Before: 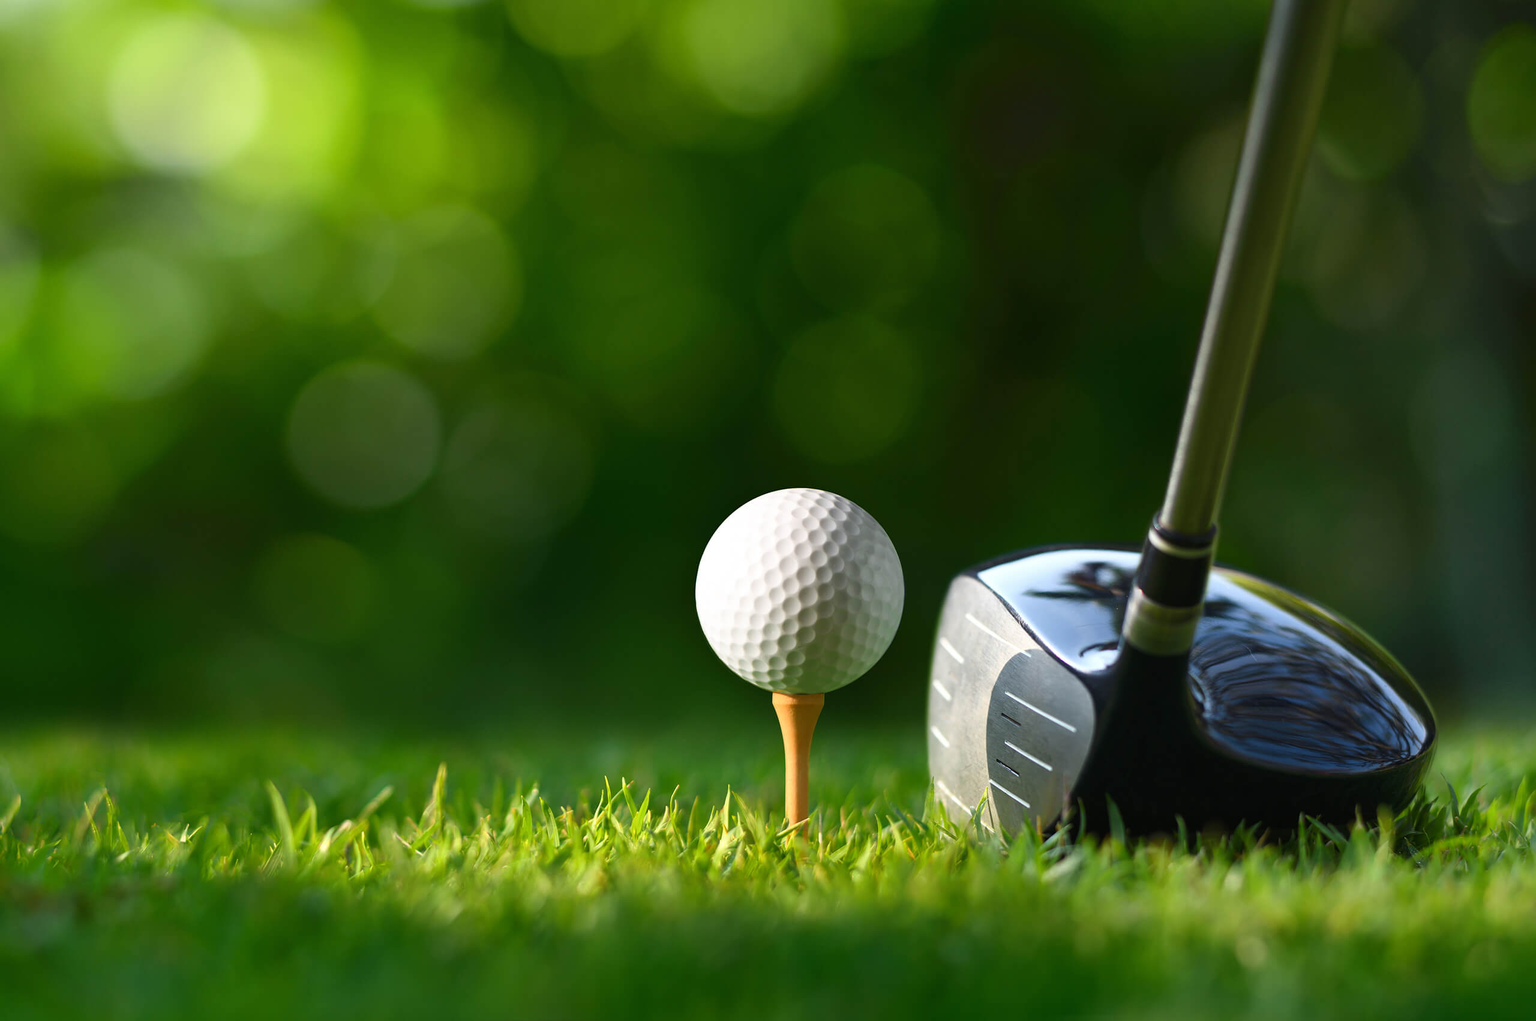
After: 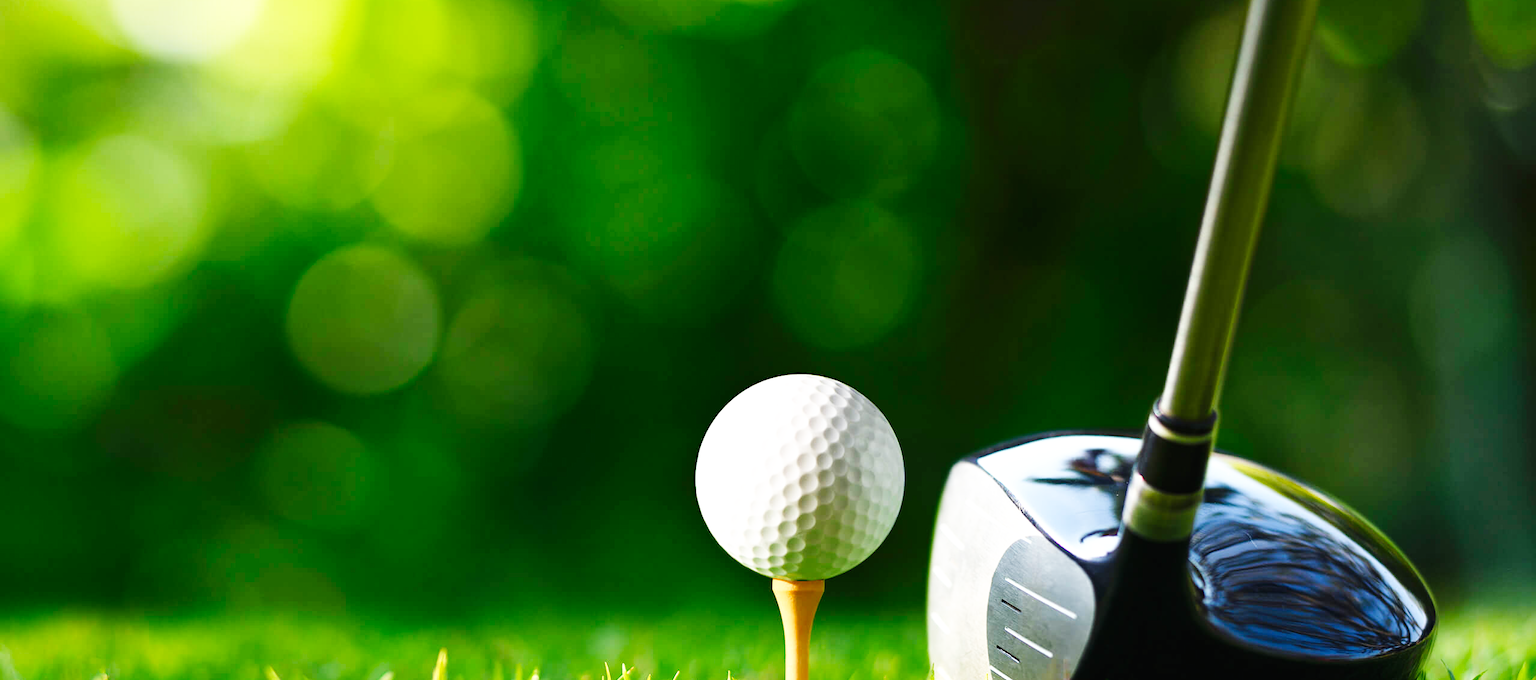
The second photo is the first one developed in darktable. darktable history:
crop: top 11.166%, bottom 22.168%
tone equalizer: on, module defaults
base curve: curves: ch0 [(0, 0.003) (0.001, 0.002) (0.006, 0.004) (0.02, 0.022) (0.048, 0.086) (0.094, 0.234) (0.162, 0.431) (0.258, 0.629) (0.385, 0.8) (0.548, 0.918) (0.751, 0.988) (1, 1)], preserve colors none
